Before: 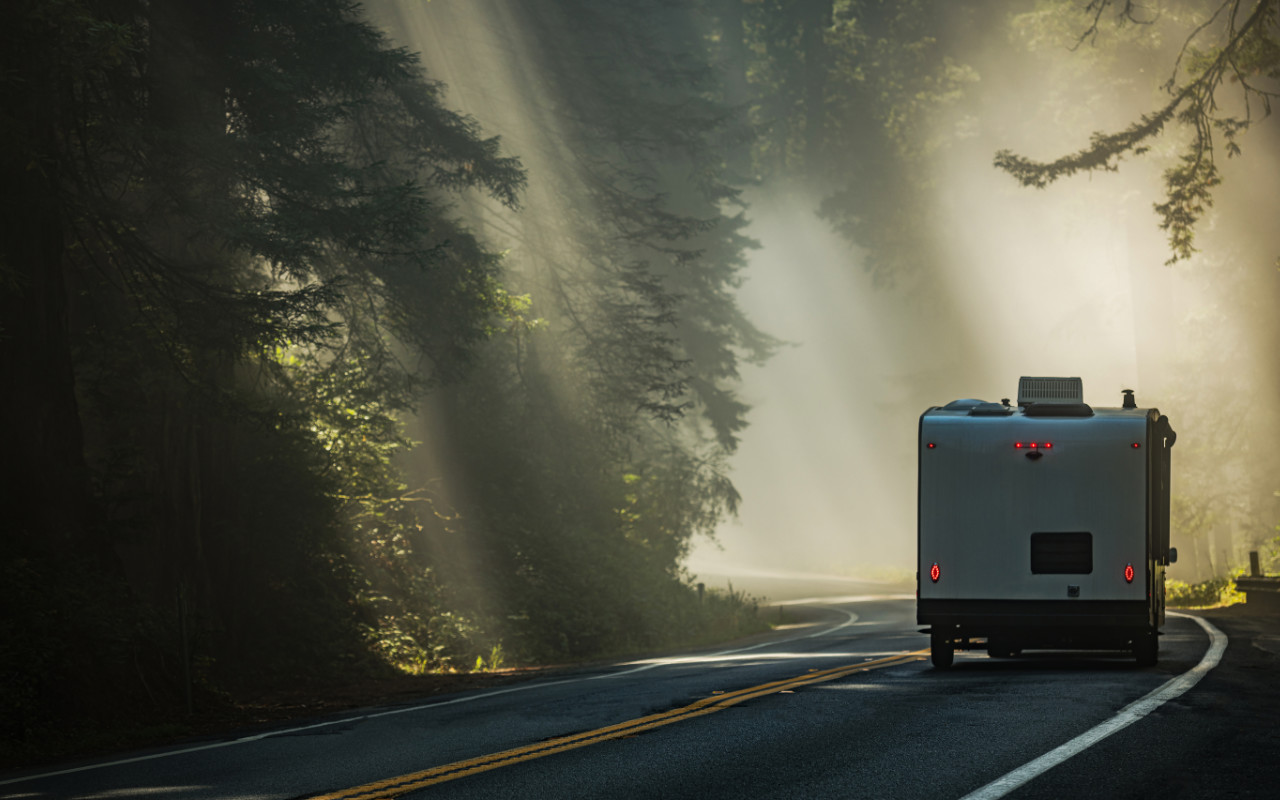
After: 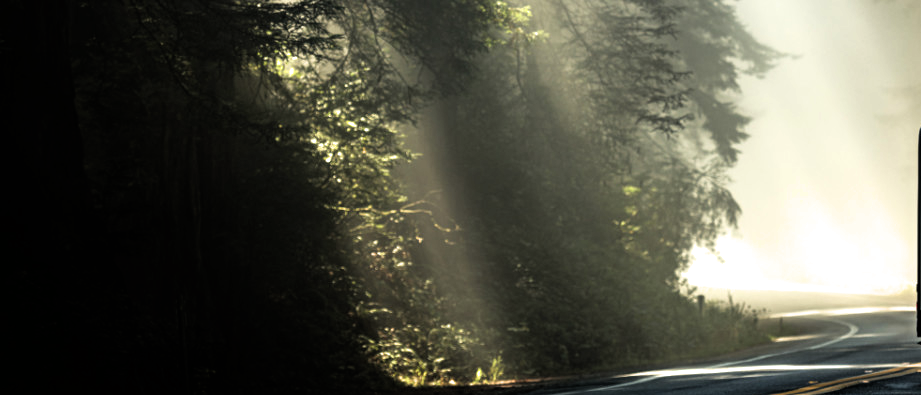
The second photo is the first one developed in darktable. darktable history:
exposure: black level correction 0, exposure 0.498 EV, compensate highlight preservation false
crop: top 36.003%, right 27.979%, bottom 14.619%
contrast brightness saturation: saturation -0.067
filmic rgb: black relative exposure -8.26 EV, white relative exposure 2.2 EV, threshold 2.98 EV, target white luminance 99.996%, hardness 7.12, latitude 75.08%, contrast 1.314, highlights saturation mix -2.08%, shadows ↔ highlights balance 30.48%, color science v6 (2022), enable highlight reconstruction true
